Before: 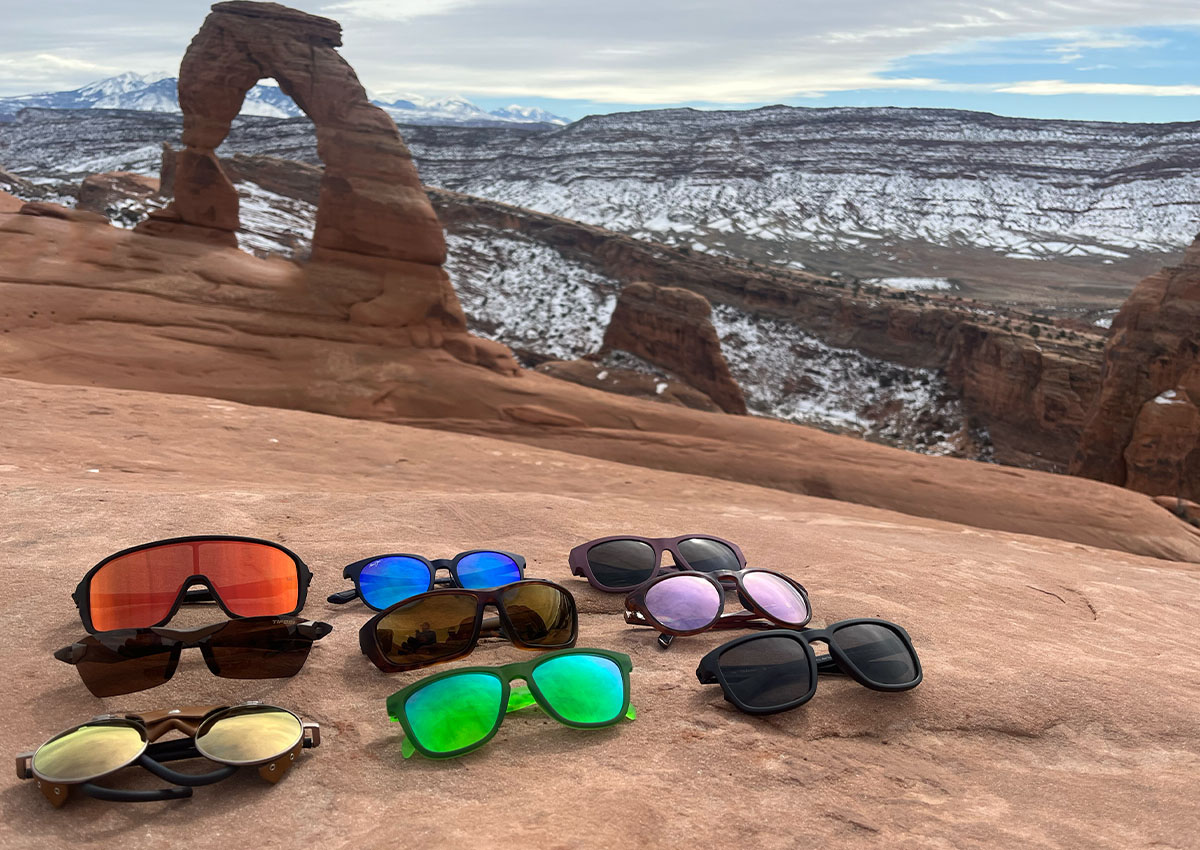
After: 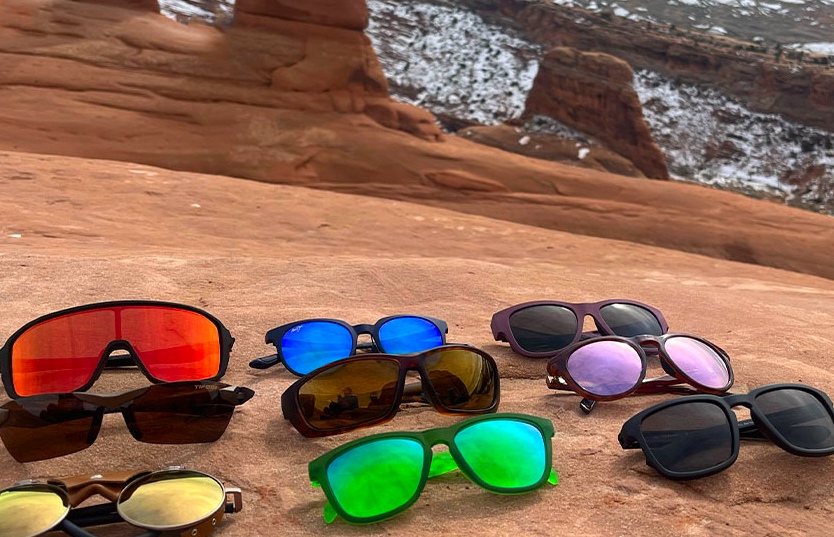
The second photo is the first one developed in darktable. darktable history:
levels: gray 50.84%, levels [0, 0.498, 0.996]
crop: left 6.531%, top 27.756%, right 23.957%, bottom 9.061%
color correction: highlights b* 0.027, saturation 1.37
